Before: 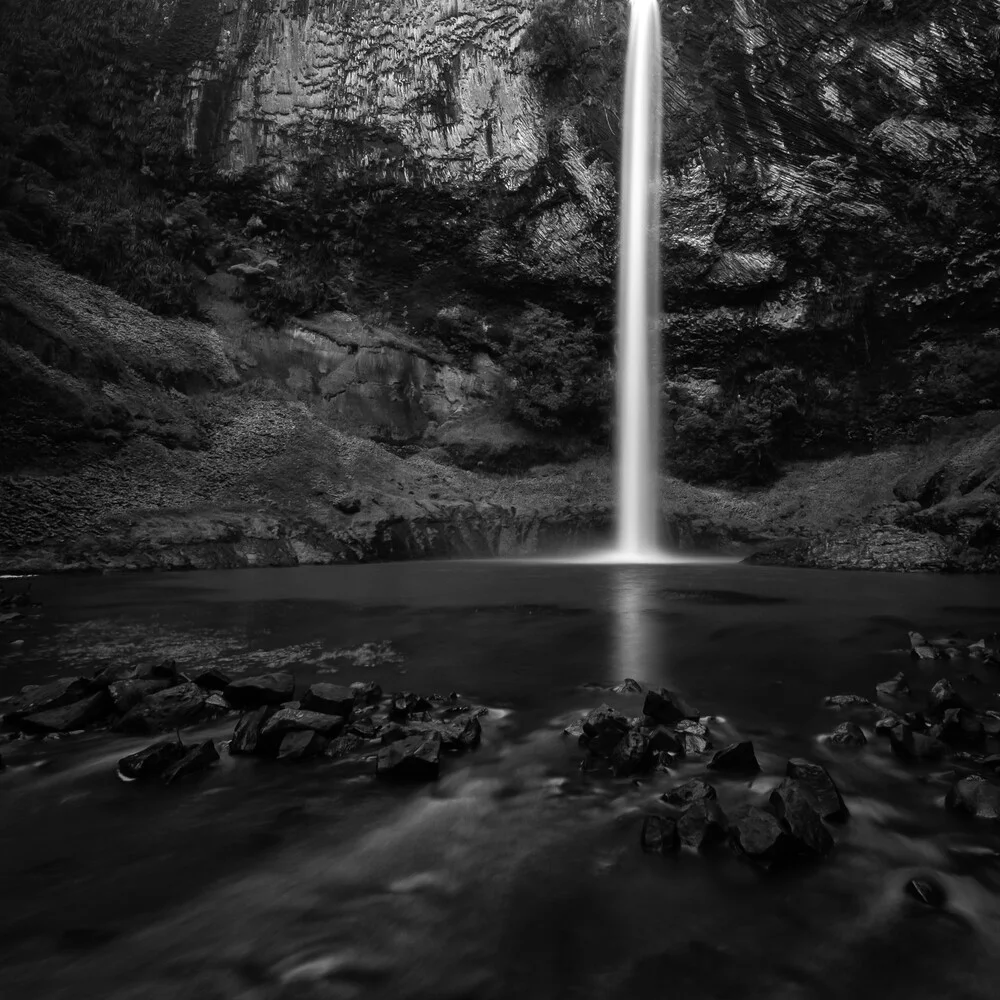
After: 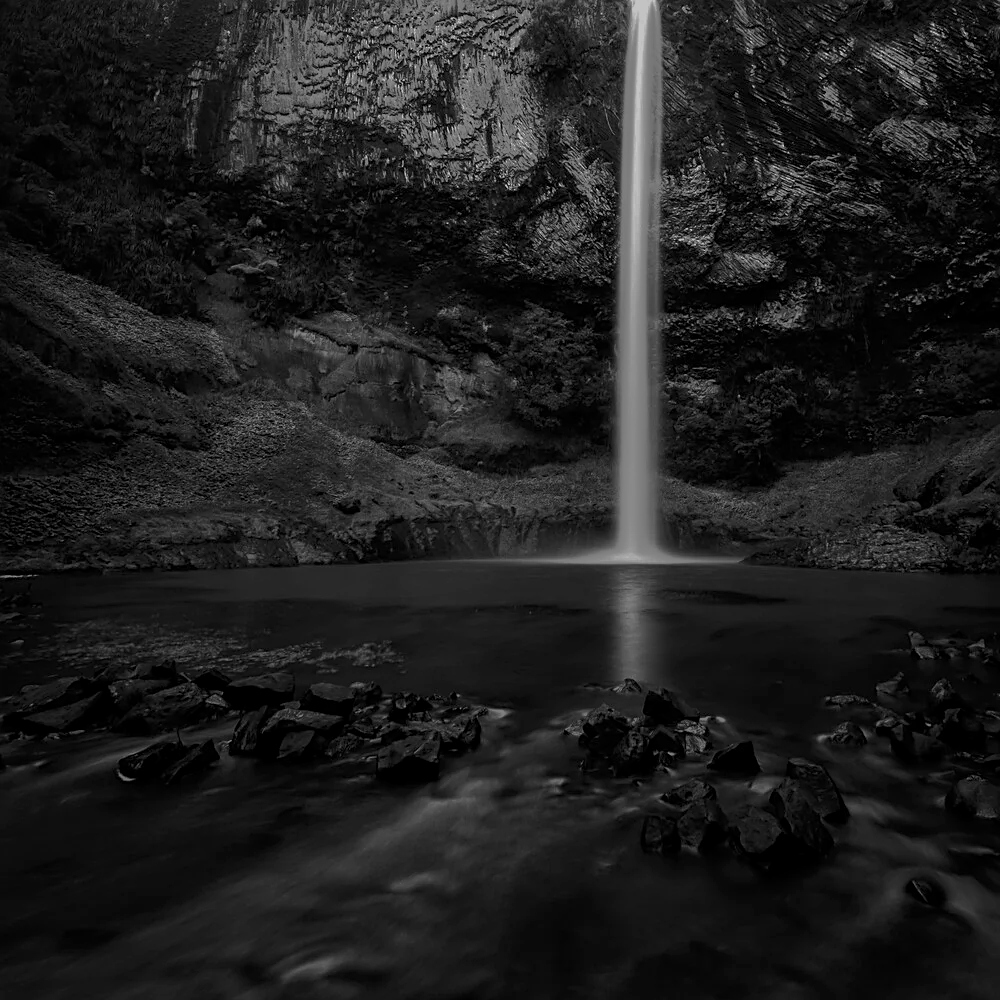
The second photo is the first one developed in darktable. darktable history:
shadows and highlights: shadows -19.91, highlights -73.15
monochrome: a 79.32, b 81.83, size 1.1
local contrast: highlights 100%, shadows 100%, detail 120%, midtone range 0.2
sharpen: on, module defaults
